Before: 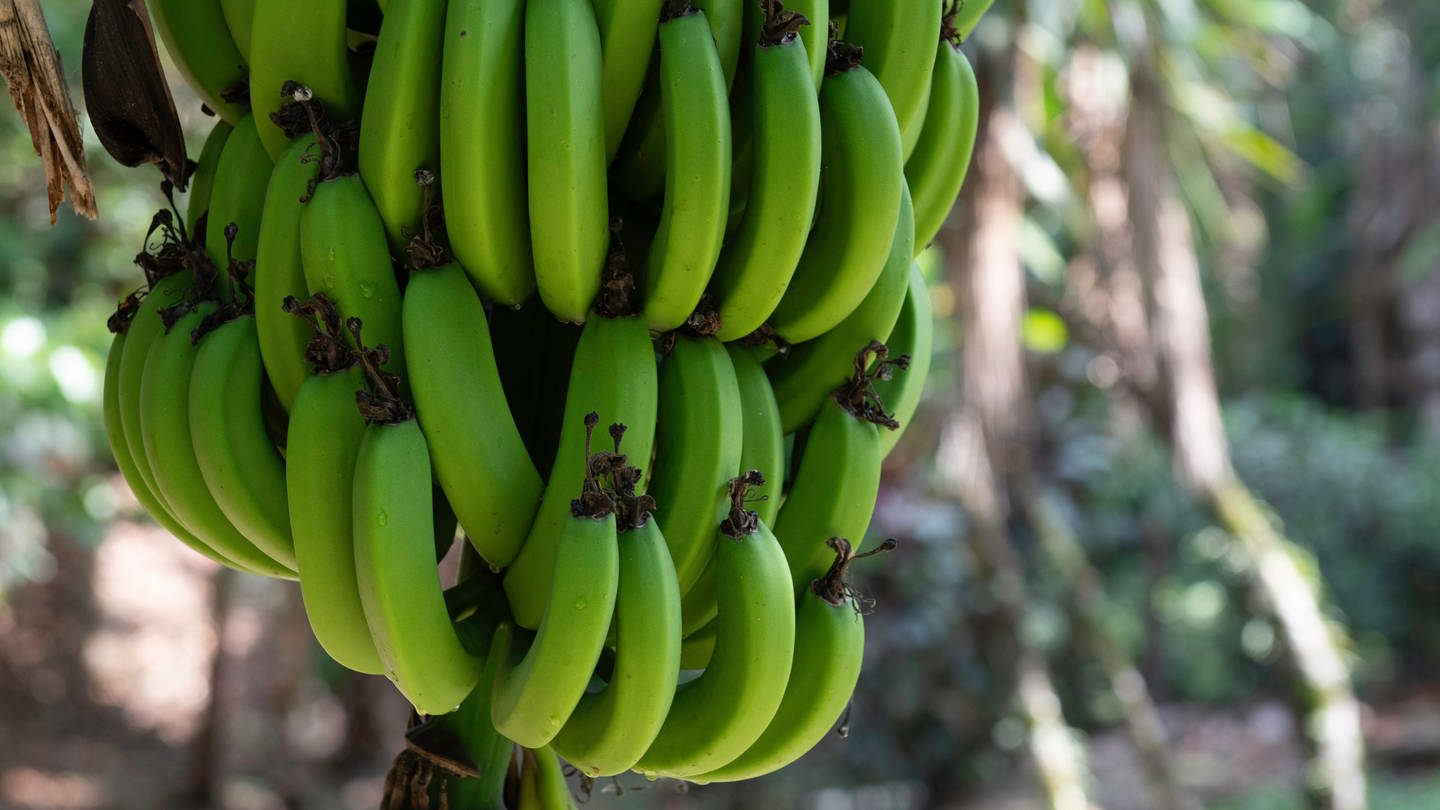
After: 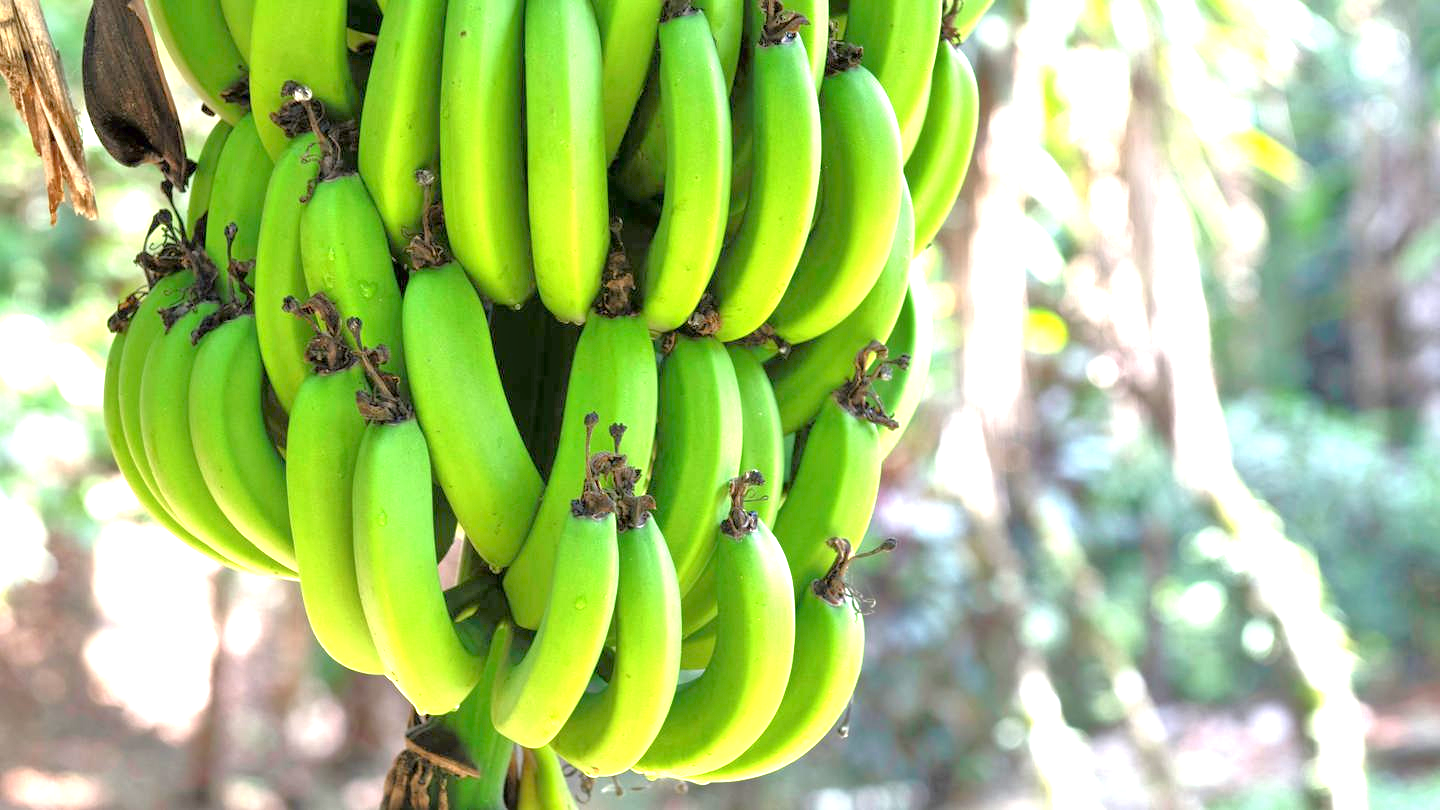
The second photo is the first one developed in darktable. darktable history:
tone equalizer: -7 EV 0.15 EV, -6 EV 0.6 EV, -5 EV 1.15 EV, -4 EV 1.33 EV, -3 EV 1.15 EV, -2 EV 0.6 EV, -1 EV 0.15 EV, mask exposure compensation -0.5 EV
exposure: exposure 2 EV, compensate exposure bias true, compensate highlight preservation false
